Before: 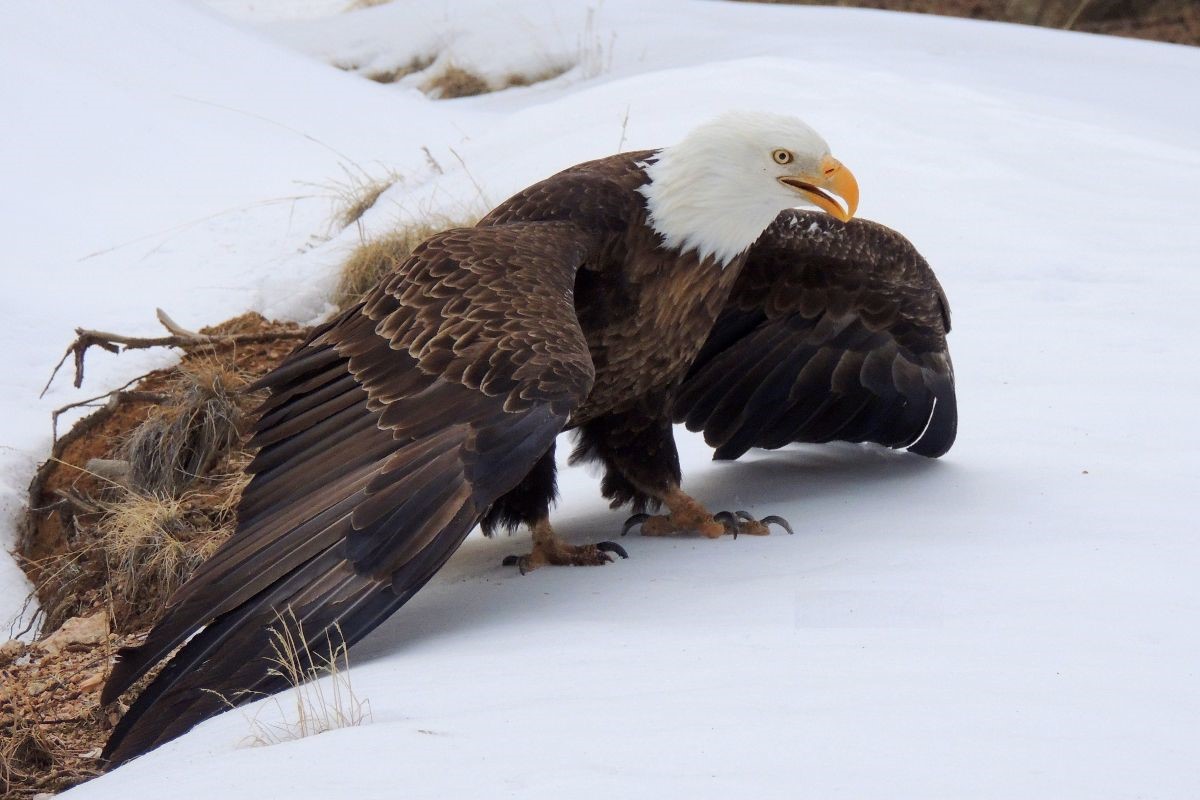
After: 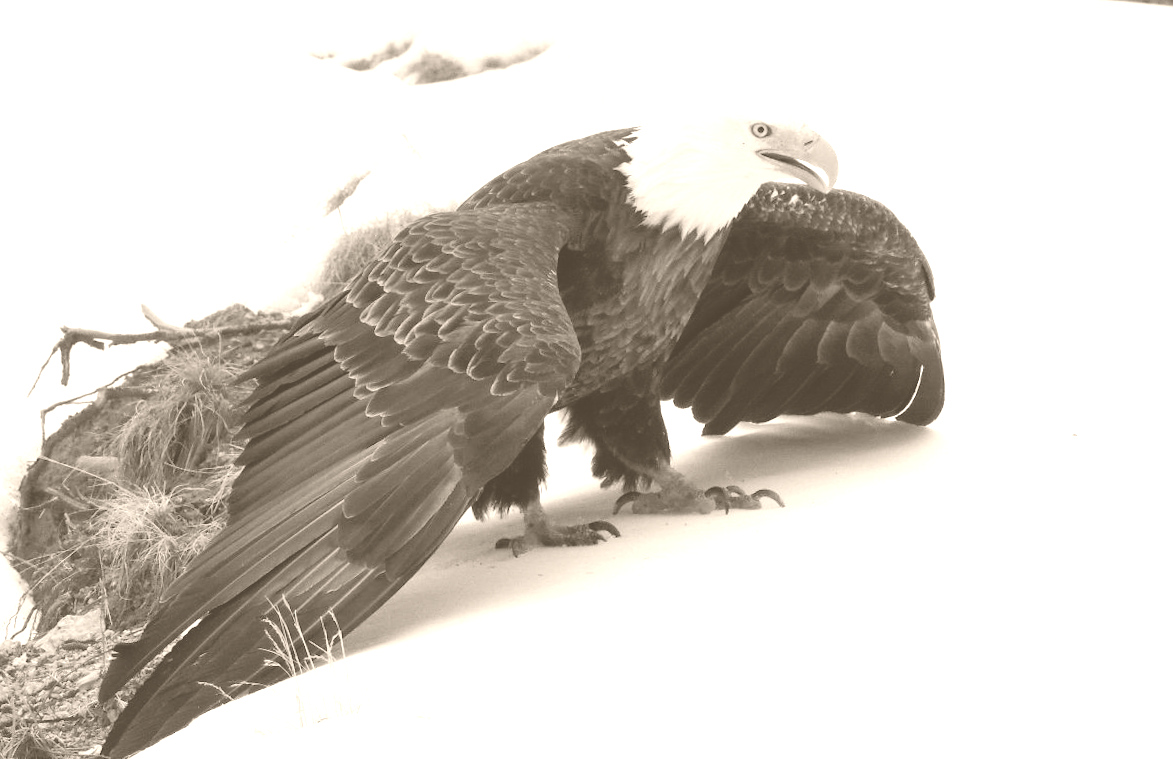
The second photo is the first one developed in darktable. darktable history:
colorize: hue 34.49°, saturation 35.33%, source mix 100%, version 1
rotate and perspective: rotation -2°, crop left 0.022, crop right 0.978, crop top 0.049, crop bottom 0.951
white balance: red 0.871, blue 1.249
